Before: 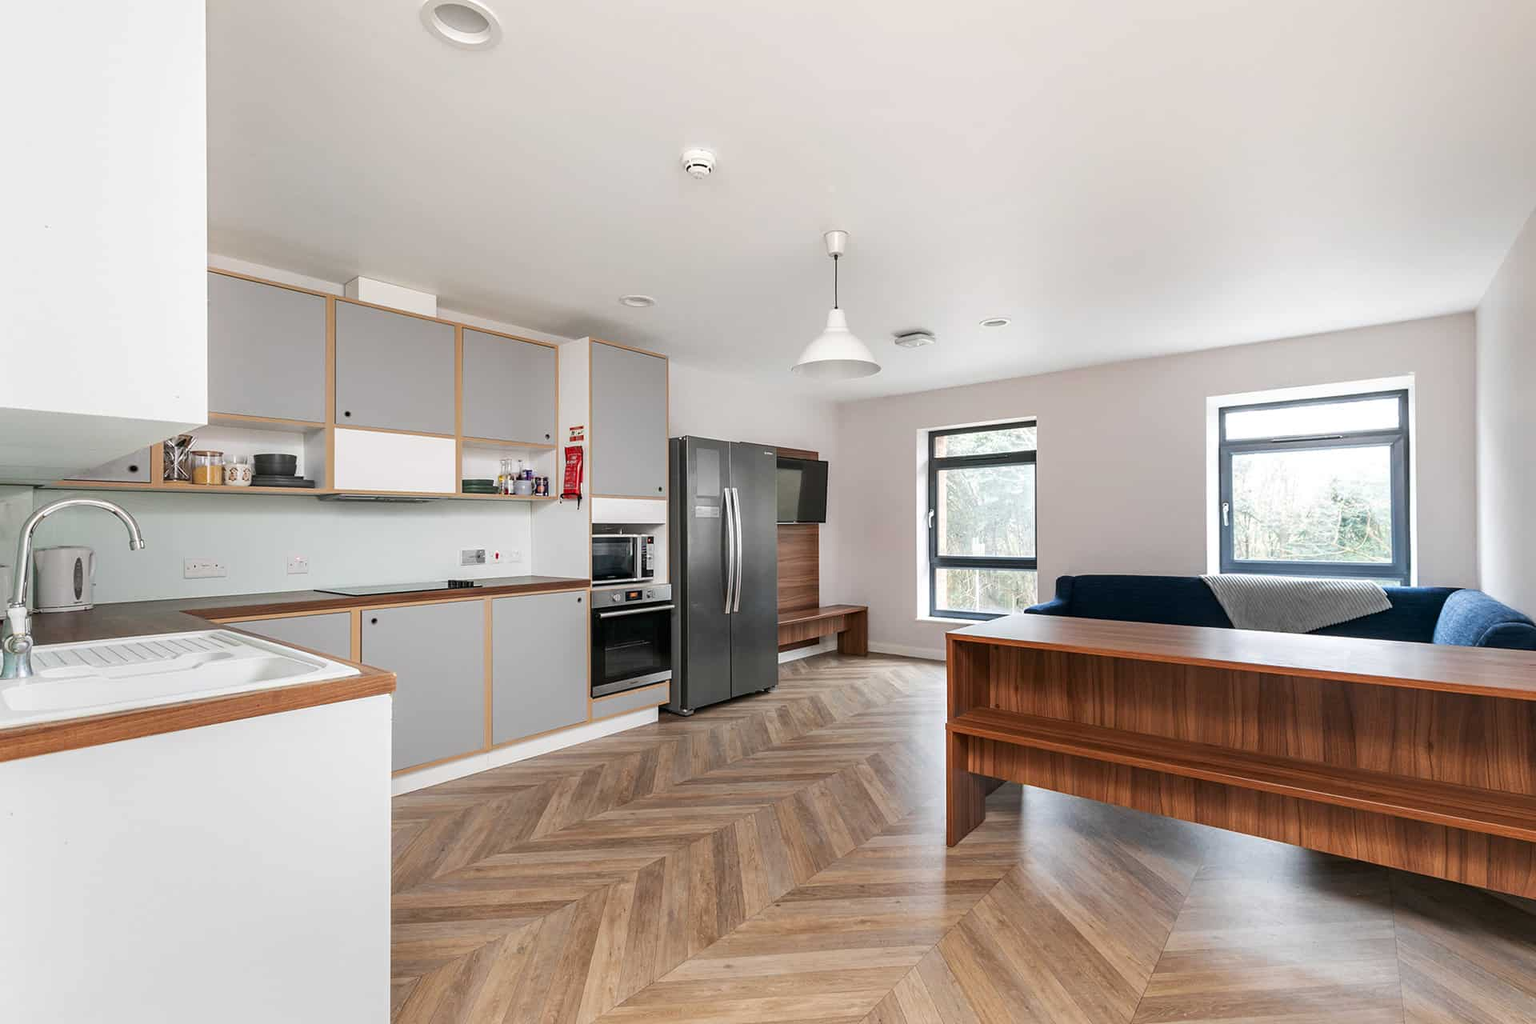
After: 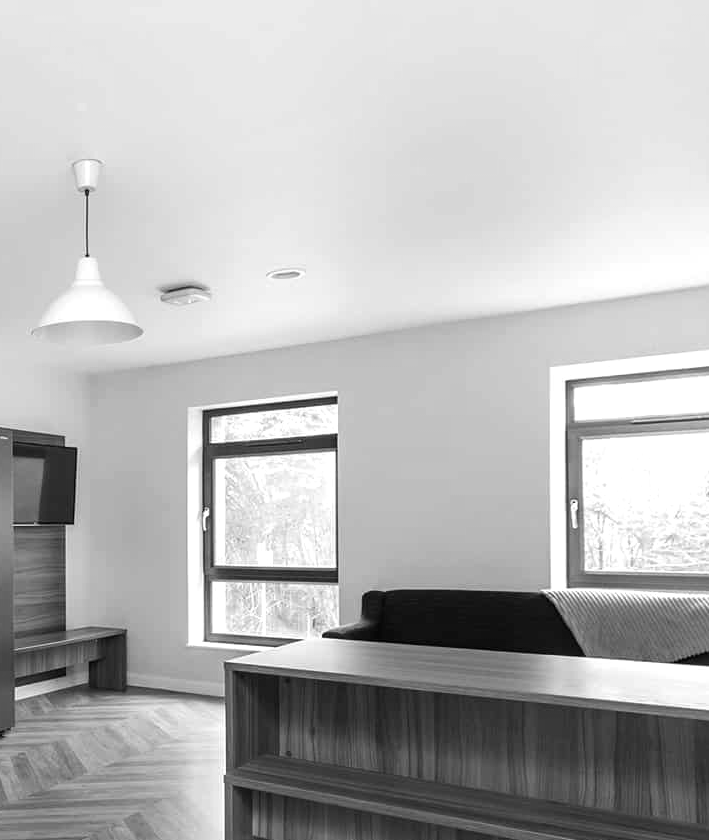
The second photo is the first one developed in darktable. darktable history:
crop and rotate: left 49.936%, top 10.094%, right 13.136%, bottom 24.256%
monochrome: a 16.01, b -2.65, highlights 0.52
levels: levels [0, 0.474, 0.947]
